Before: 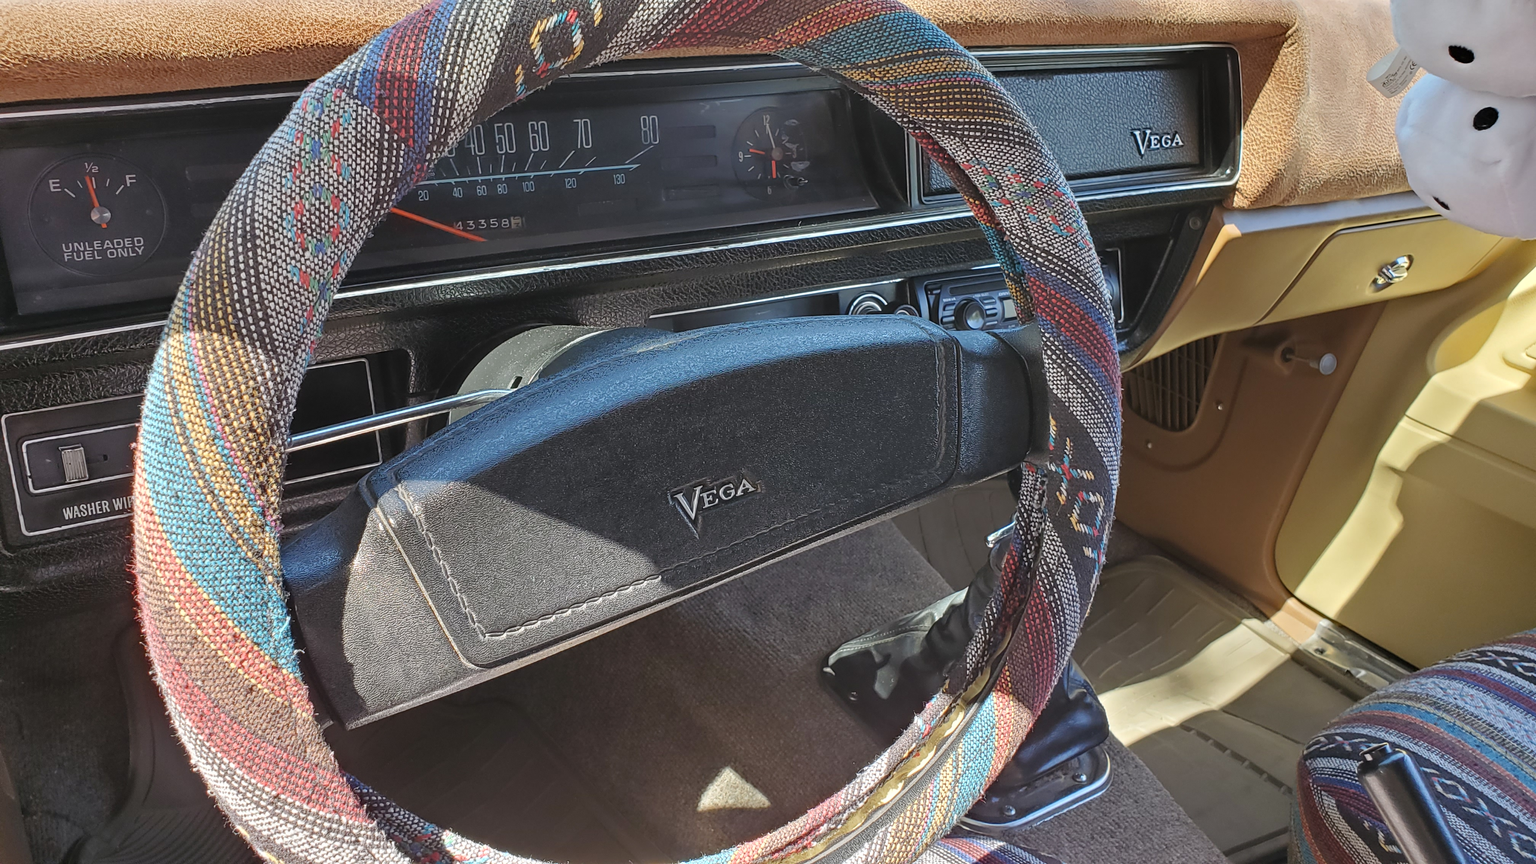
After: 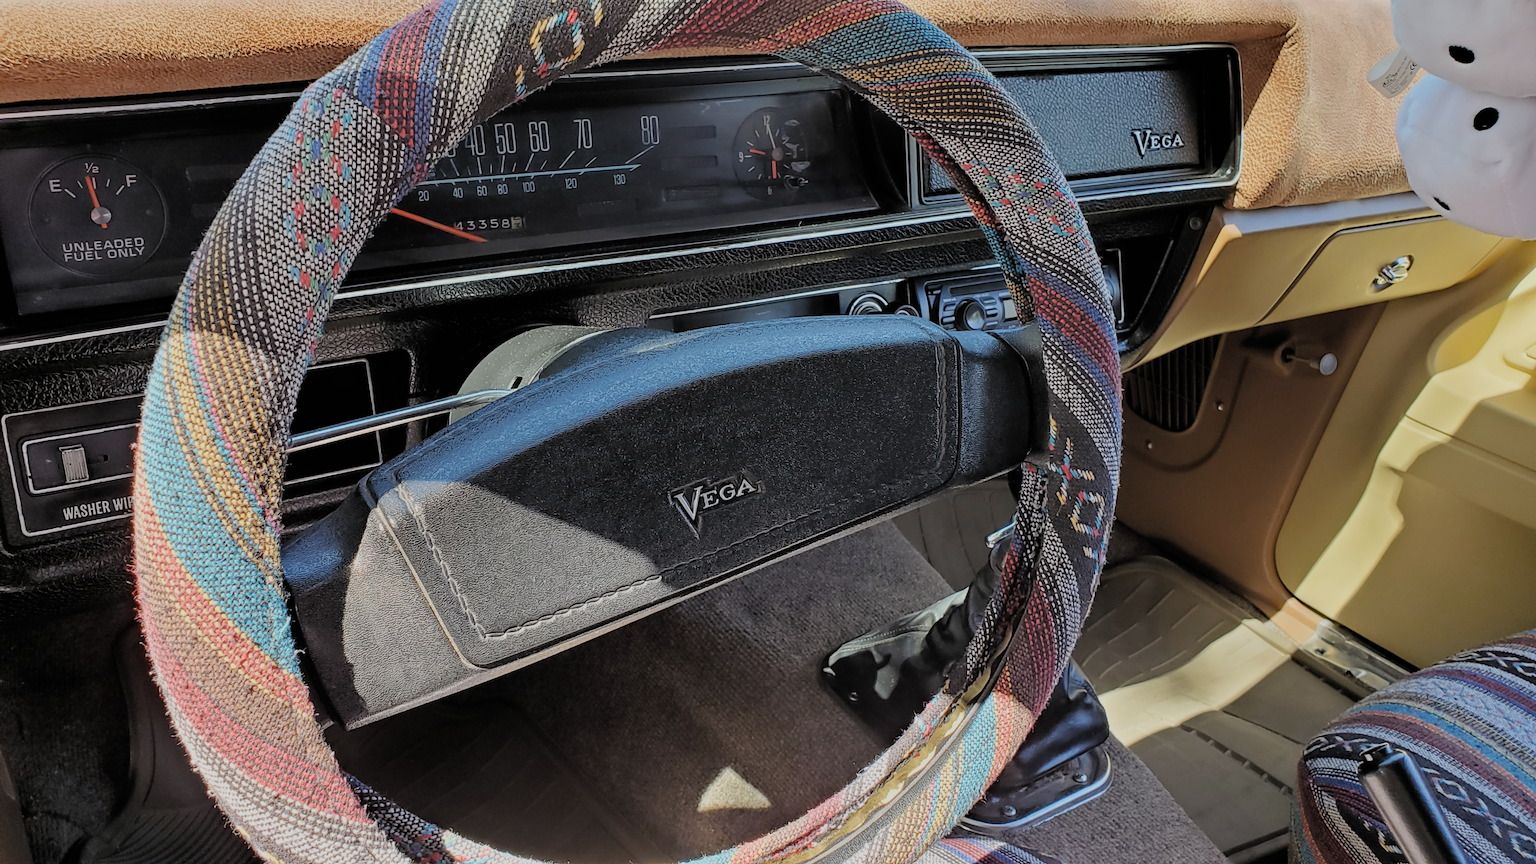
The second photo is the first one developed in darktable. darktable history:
filmic rgb: black relative exposure -4.58 EV, white relative exposure 4.8 EV, threshold 3 EV, hardness 2.36, latitude 36.07%, contrast 1.048, highlights saturation mix 1.32%, shadows ↔ highlights balance 1.25%, color science v4 (2020), enable highlight reconstruction true
